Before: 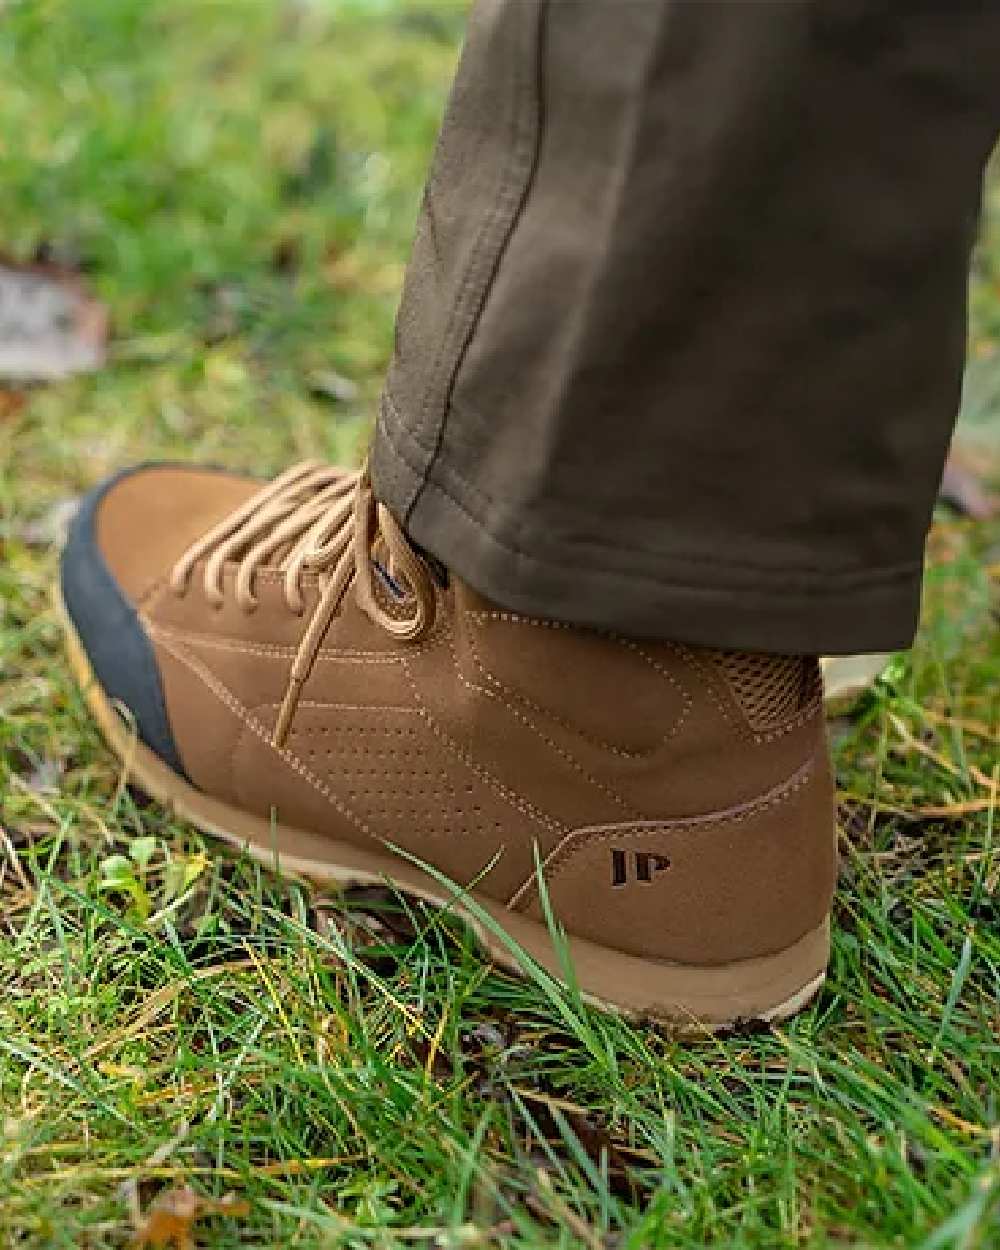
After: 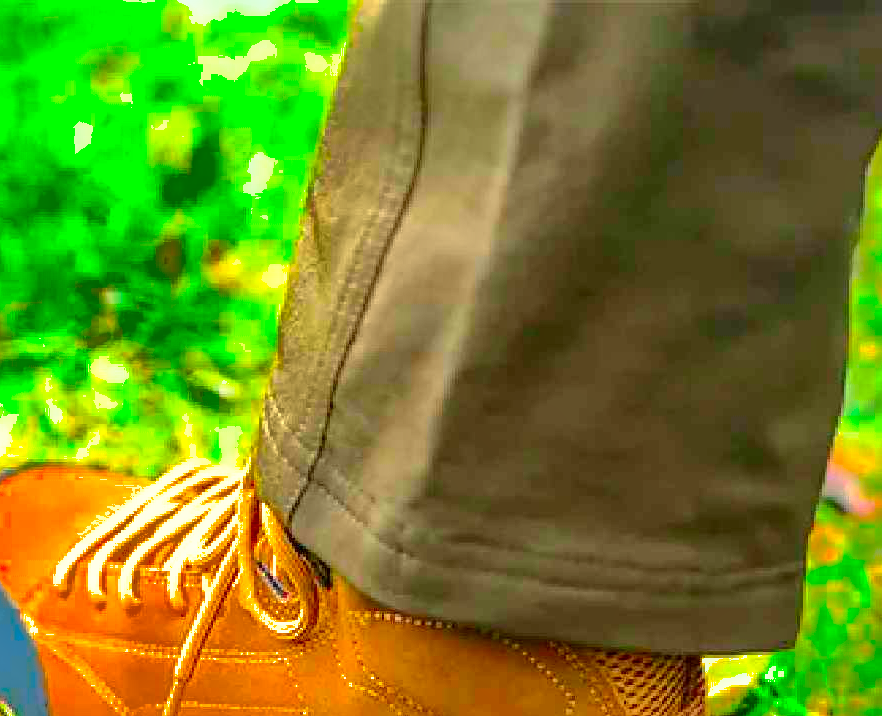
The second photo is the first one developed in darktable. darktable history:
shadows and highlights: shadows -18.99, highlights -73.63, highlights color adjustment 49.46%
crop and rotate: left 11.791%, bottom 42.686%
exposure: black level correction 0, exposure 1.199 EV, compensate highlight preservation false
local contrast: on, module defaults
color correction: highlights a* -7.31, highlights b* 0.997, shadows a* -3.81, saturation 1.38
contrast brightness saturation: contrast 0.202, brightness 0.198, saturation 0.808
color balance rgb: shadows lift › hue 85.3°, perceptual saturation grading › global saturation 0.584%
